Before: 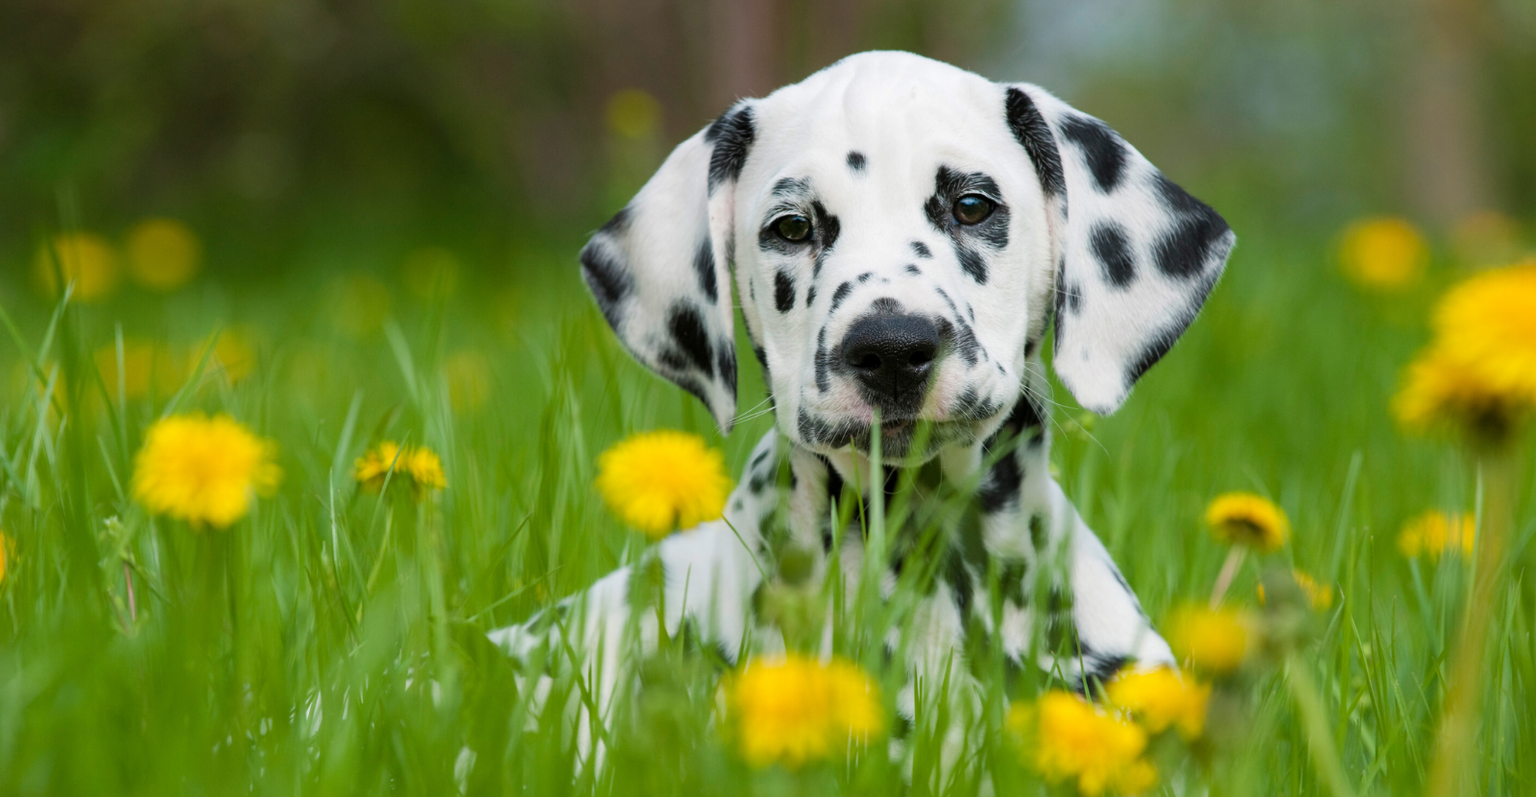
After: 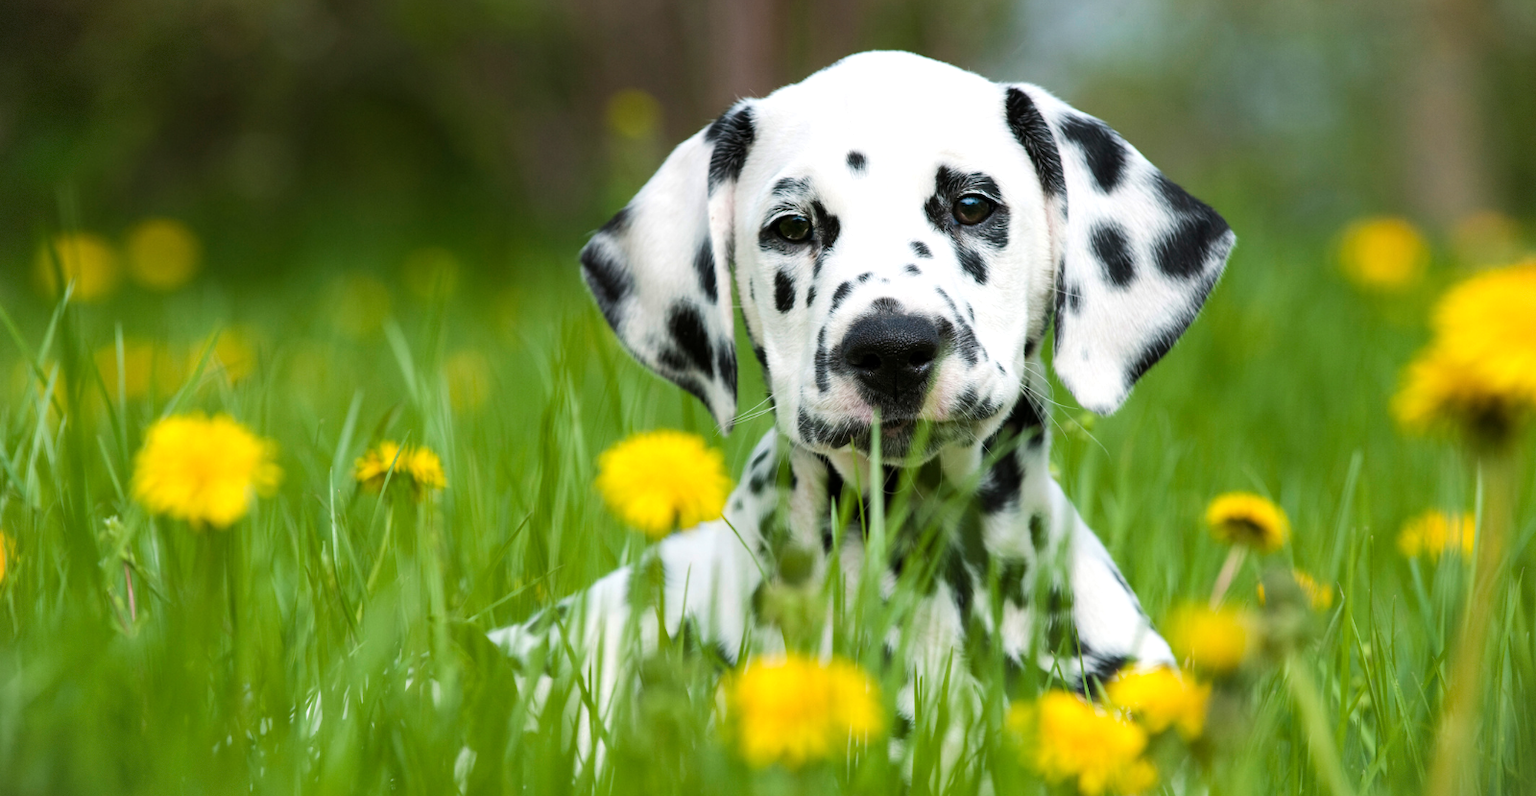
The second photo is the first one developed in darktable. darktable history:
vignetting: fall-off start 100%, brightness -0.406, saturation -0.3, width/height ratio 1.324, dithering 8-bit output, unbound false
tone equalizer: -8 EV -0.417 EV, -7 EV -0.389 EV, -6 EV -0.333 EV, -5 EV -0.222 EV, -3 EV 0.222 EV, -2 EV 0.333 EV, -1 EV 0.389 EV, +0 EV 0.417 EV, edges refinement/feathering 500, mask exposure compensation -1.57 EV, preserve details no
